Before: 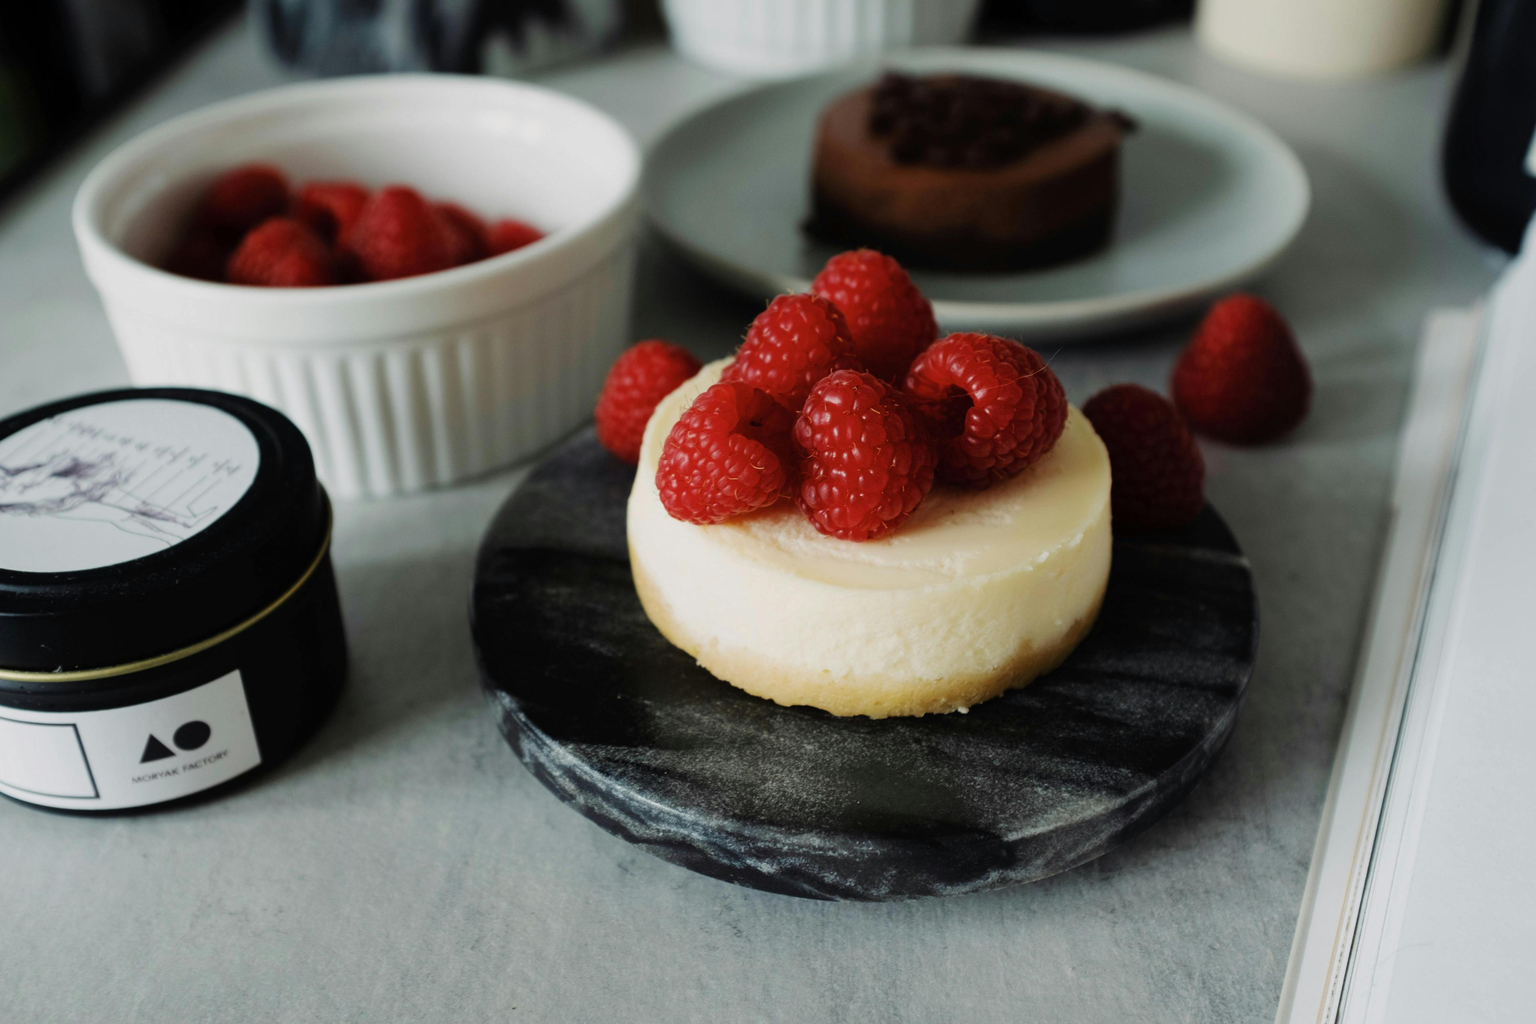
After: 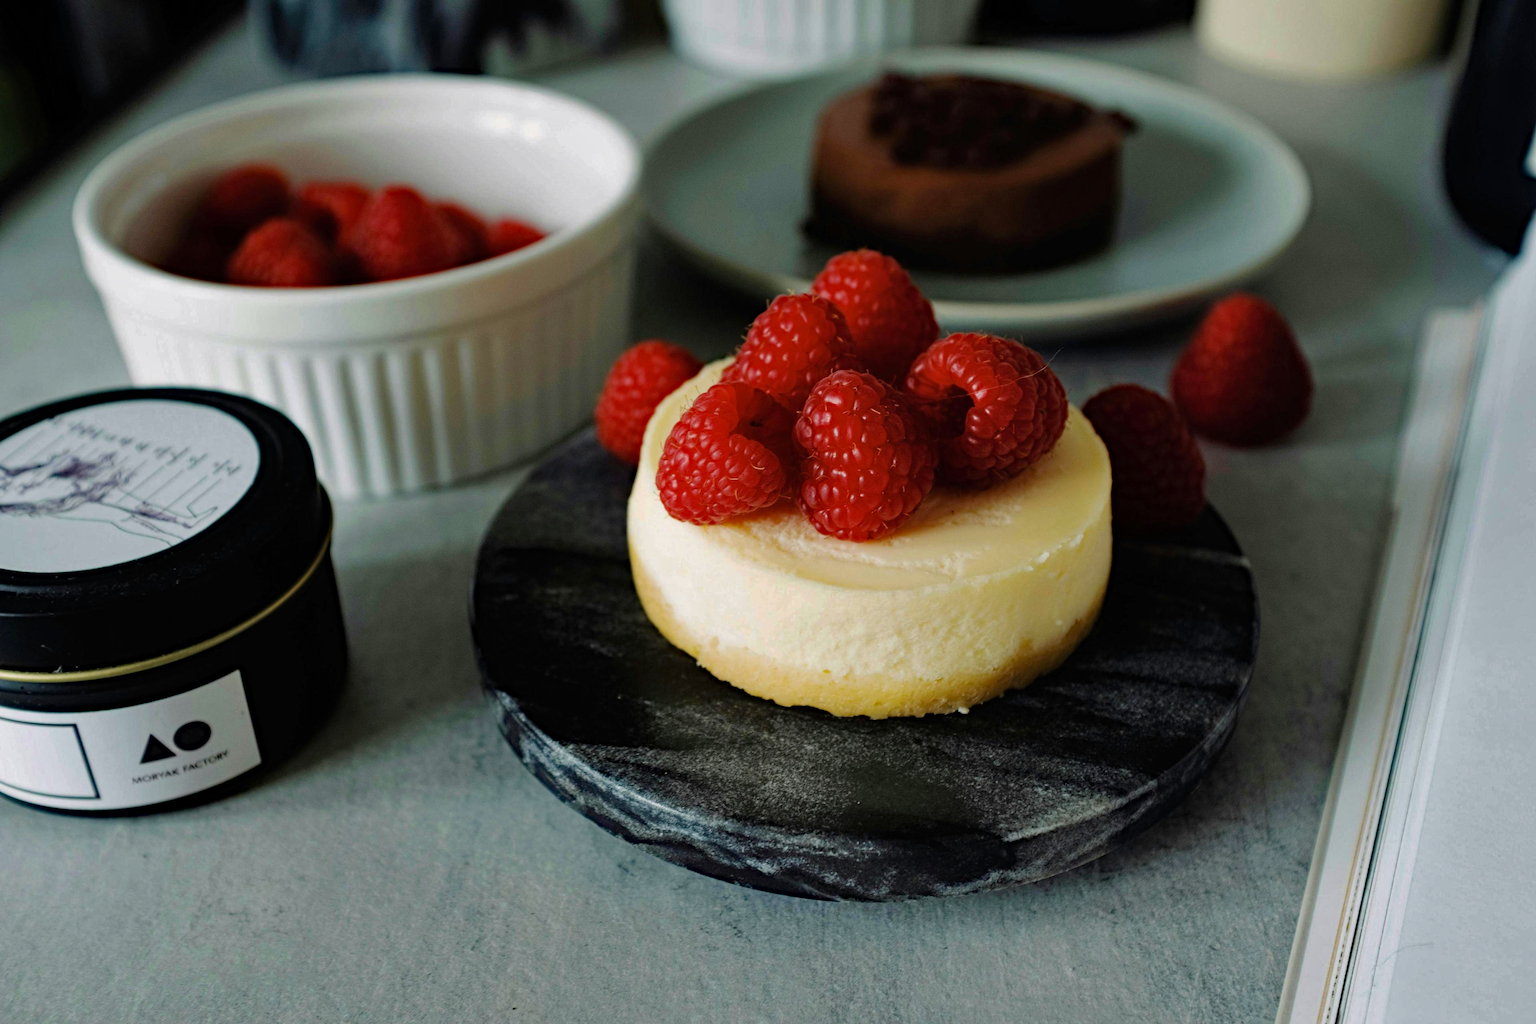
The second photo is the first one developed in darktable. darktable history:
shadows and highlights: shadows 22.41, highlights -48.56, soften with gaussian
haze removal: strength 0.517, distance 0.922, compatibility mode true, adaptive false
